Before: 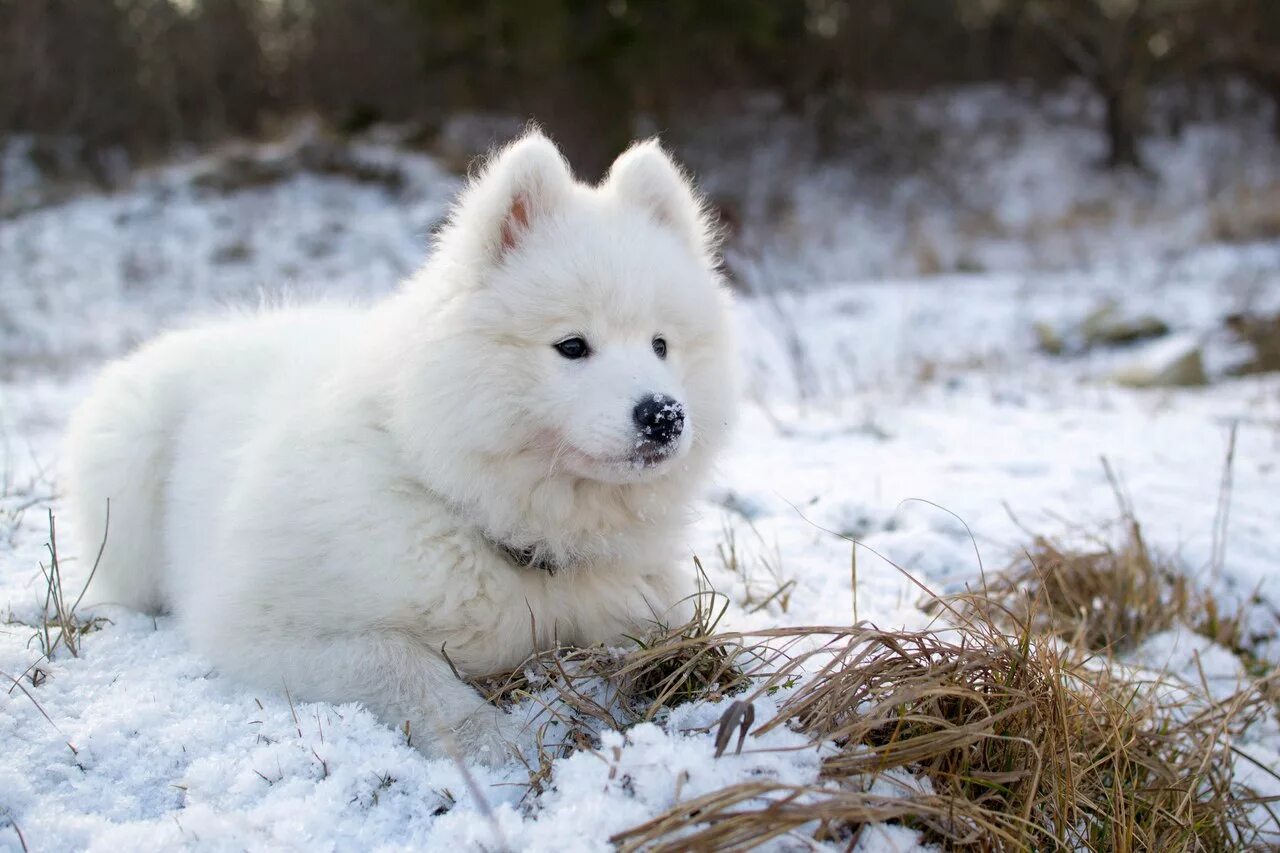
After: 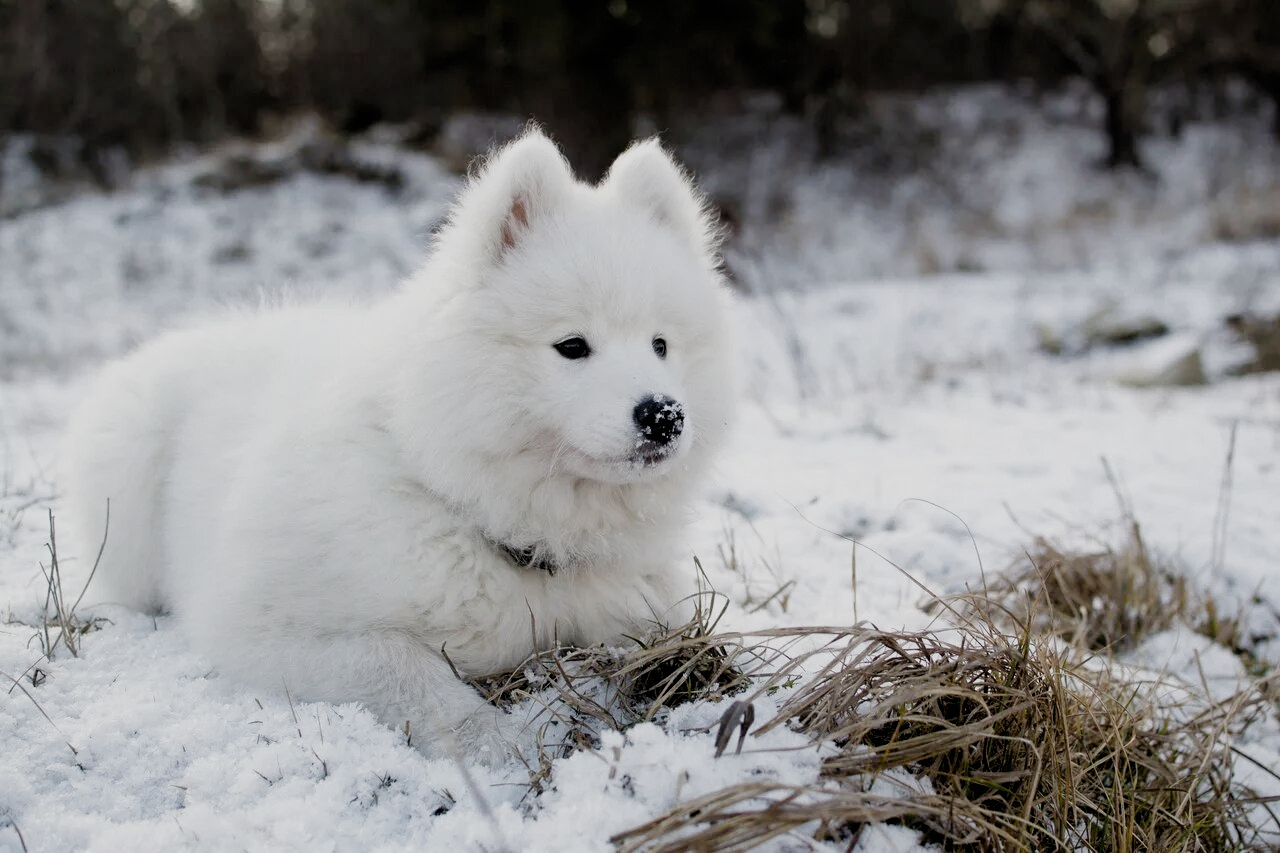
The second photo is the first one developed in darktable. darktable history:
filmic rgb: black relative exposure -5.07 EV, white relative exposure 3.96 EV, hardness 2.9, contrast 1.094, highlights saturation mix -21.37%, preserve chrominance no, color science v4 (2020), contrast in shadows soft
